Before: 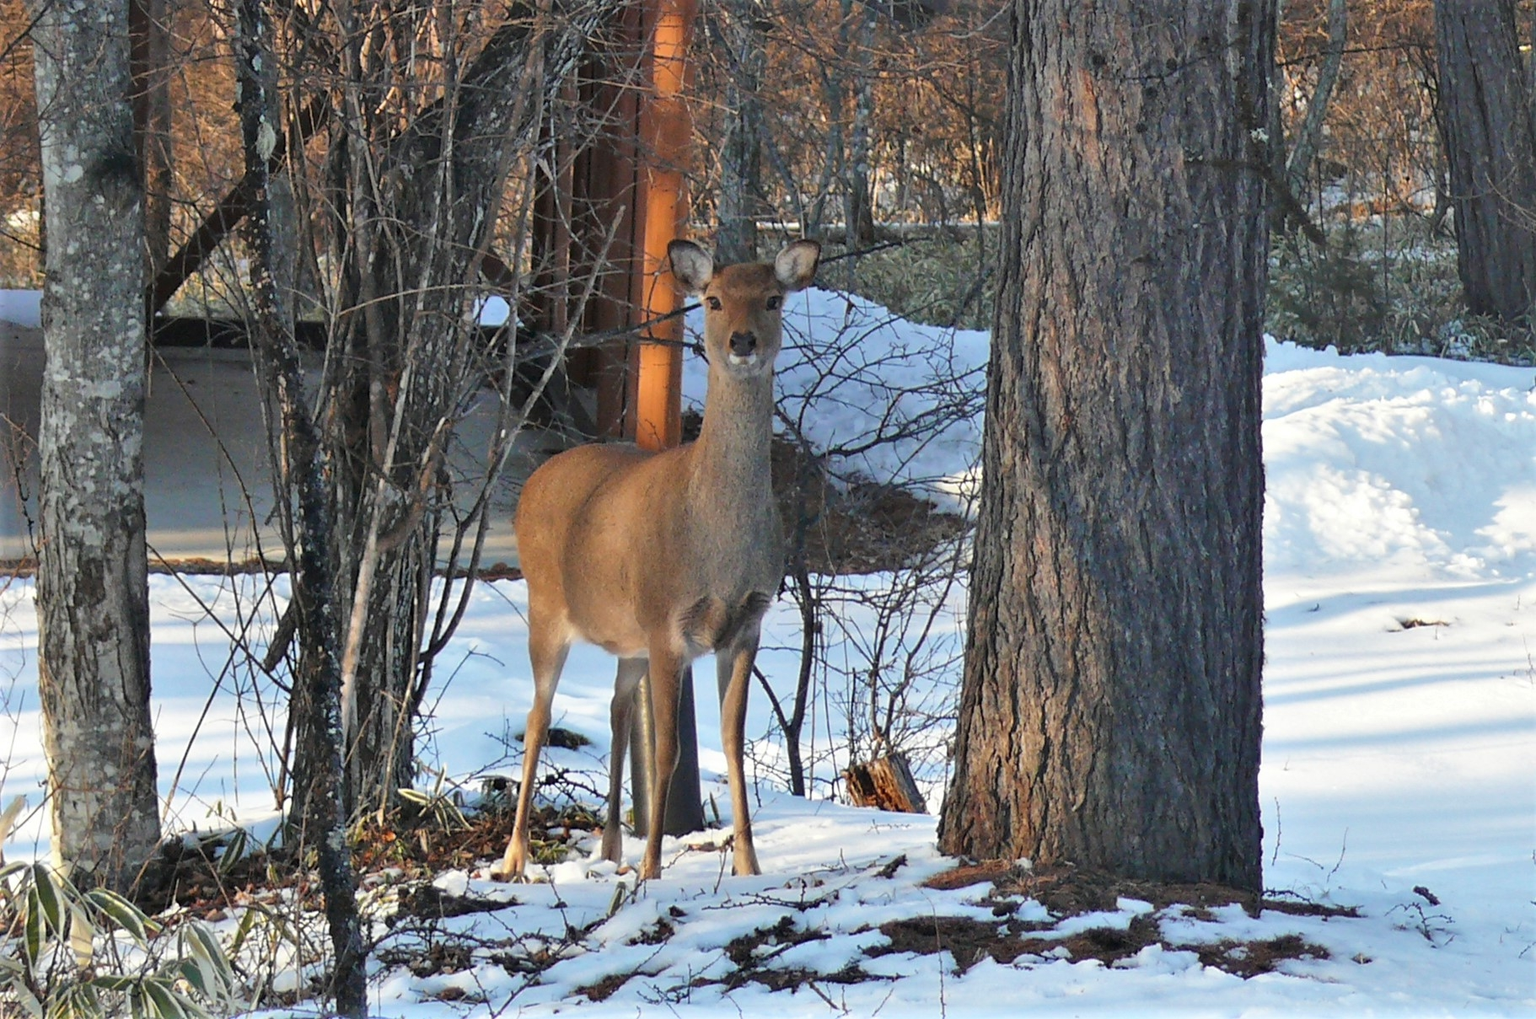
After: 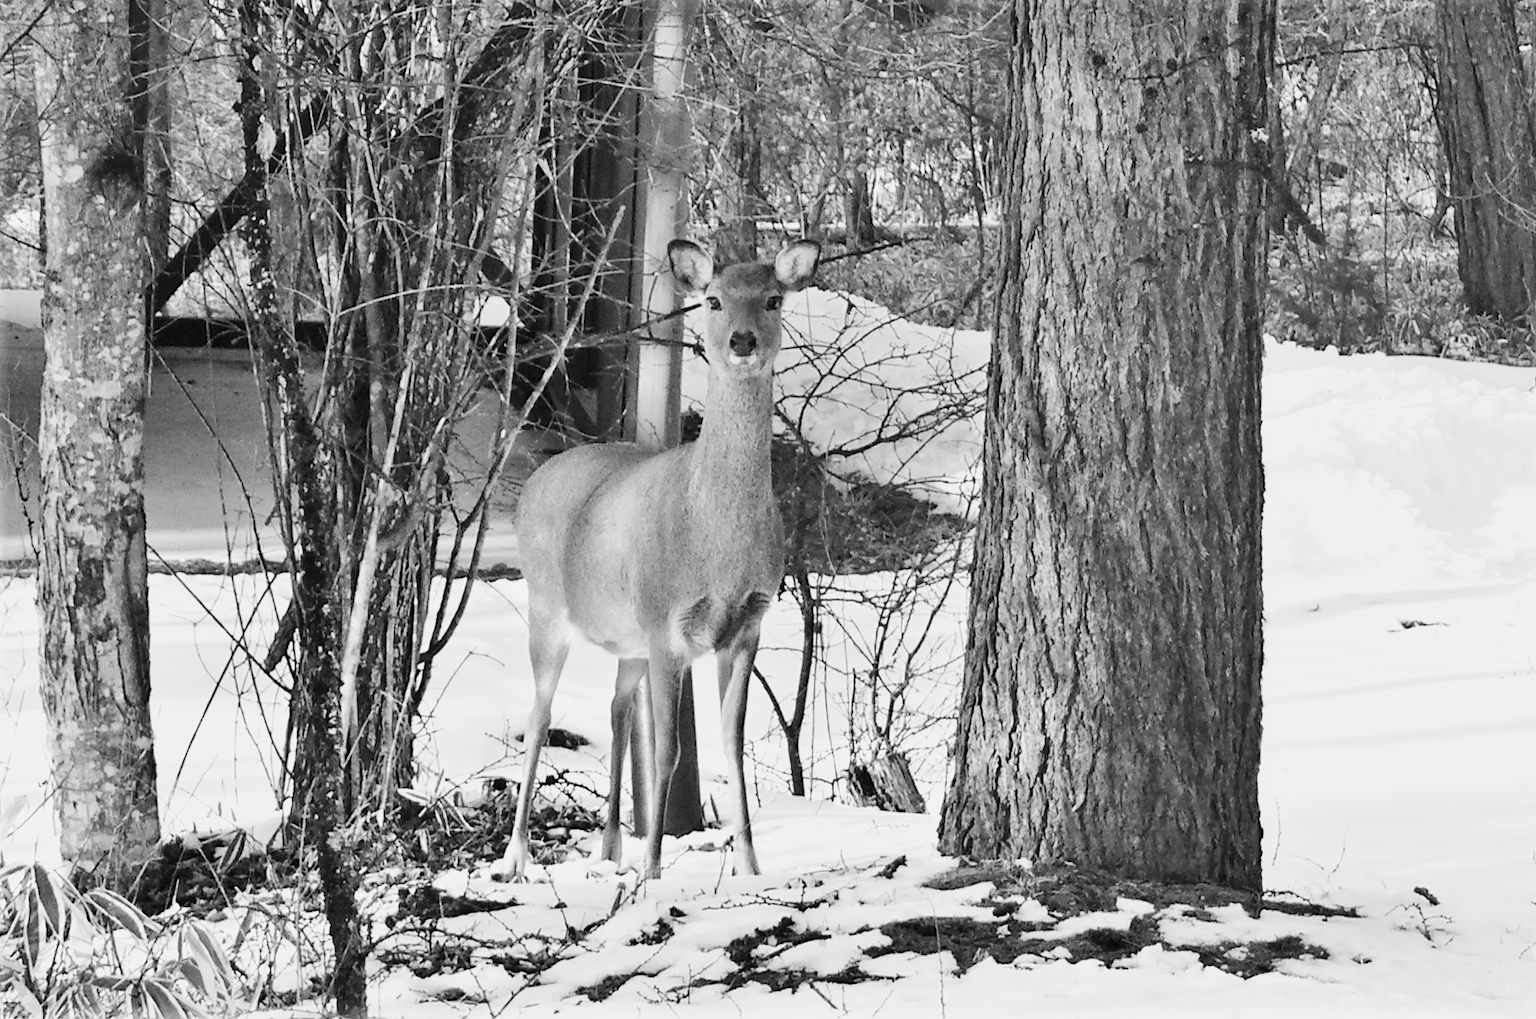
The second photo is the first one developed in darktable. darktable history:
monochrome: a 73.58, b 64.21
base curve: curves: ch0 [(0, 0.003) (0.001, 0.002) (0.006, 0.004) (0.02, 0.022) (0.048, 0.086) (0.094, 0.234) (0.162, 0.431) (0.258, 0.629) (0.385, 0.8) (0.548, 0.918) (0.751, 0.988) (1, 1)], preserve colors none
